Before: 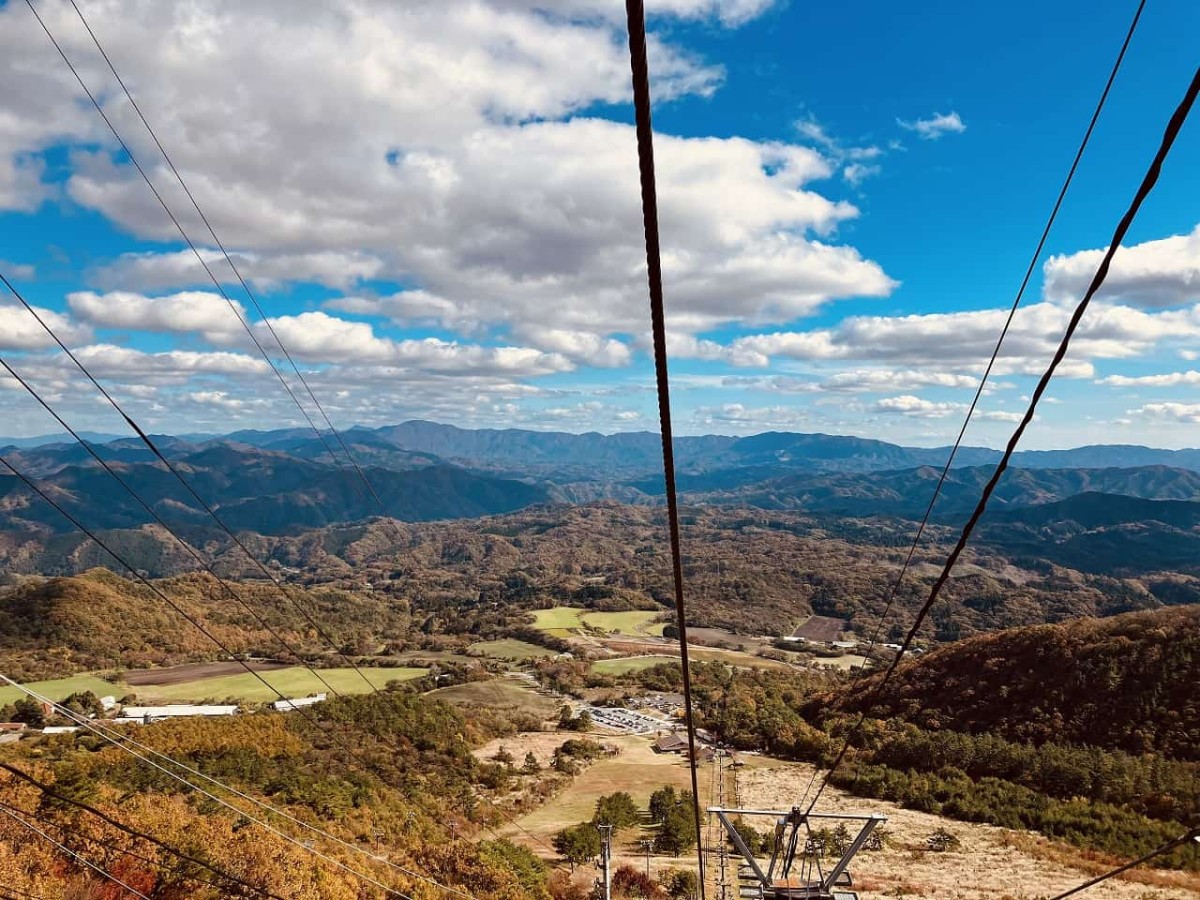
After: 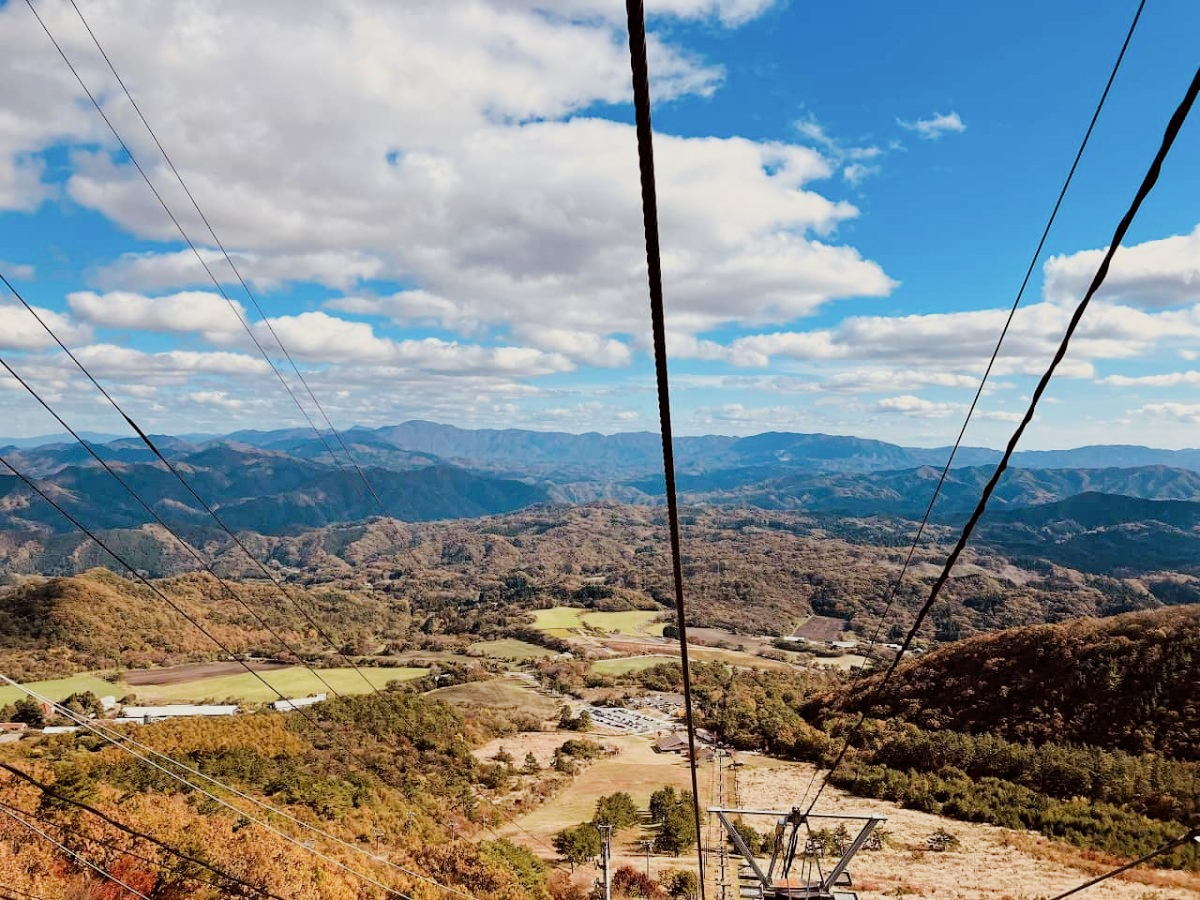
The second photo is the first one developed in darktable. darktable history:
exposure: exposure 0.657 EV, compensate highlight preservation false
filmic rgb: black relative exposure -7.65 EV, white relative exposure 4.56 EV, hardness 3.61
